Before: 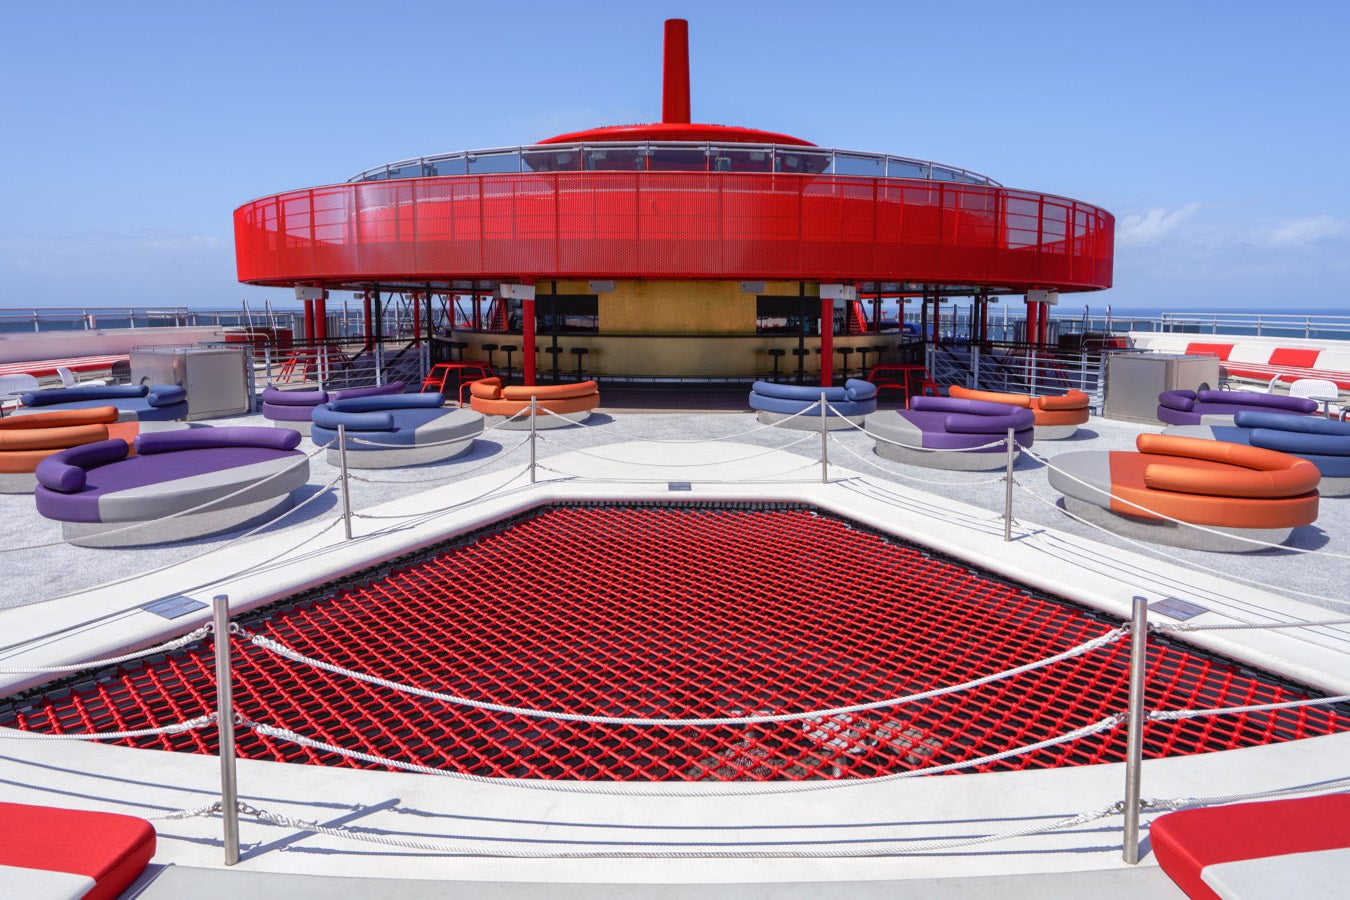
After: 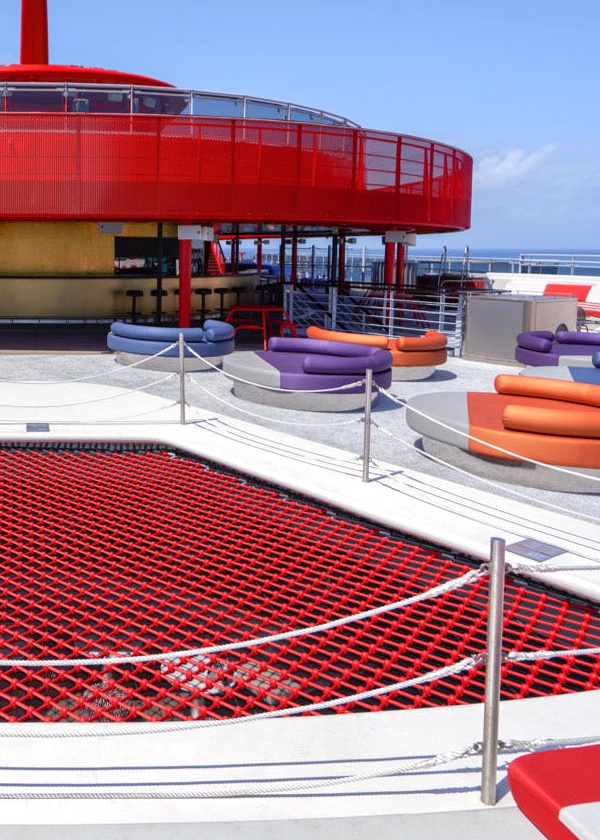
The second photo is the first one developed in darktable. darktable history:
exposure: black level correction 0.001, exposure 0.14 EV, compensate highlight preservation false
white balance: red 1, blue 1
crop: left 47.628%, top 6.643%, right 7.874%
